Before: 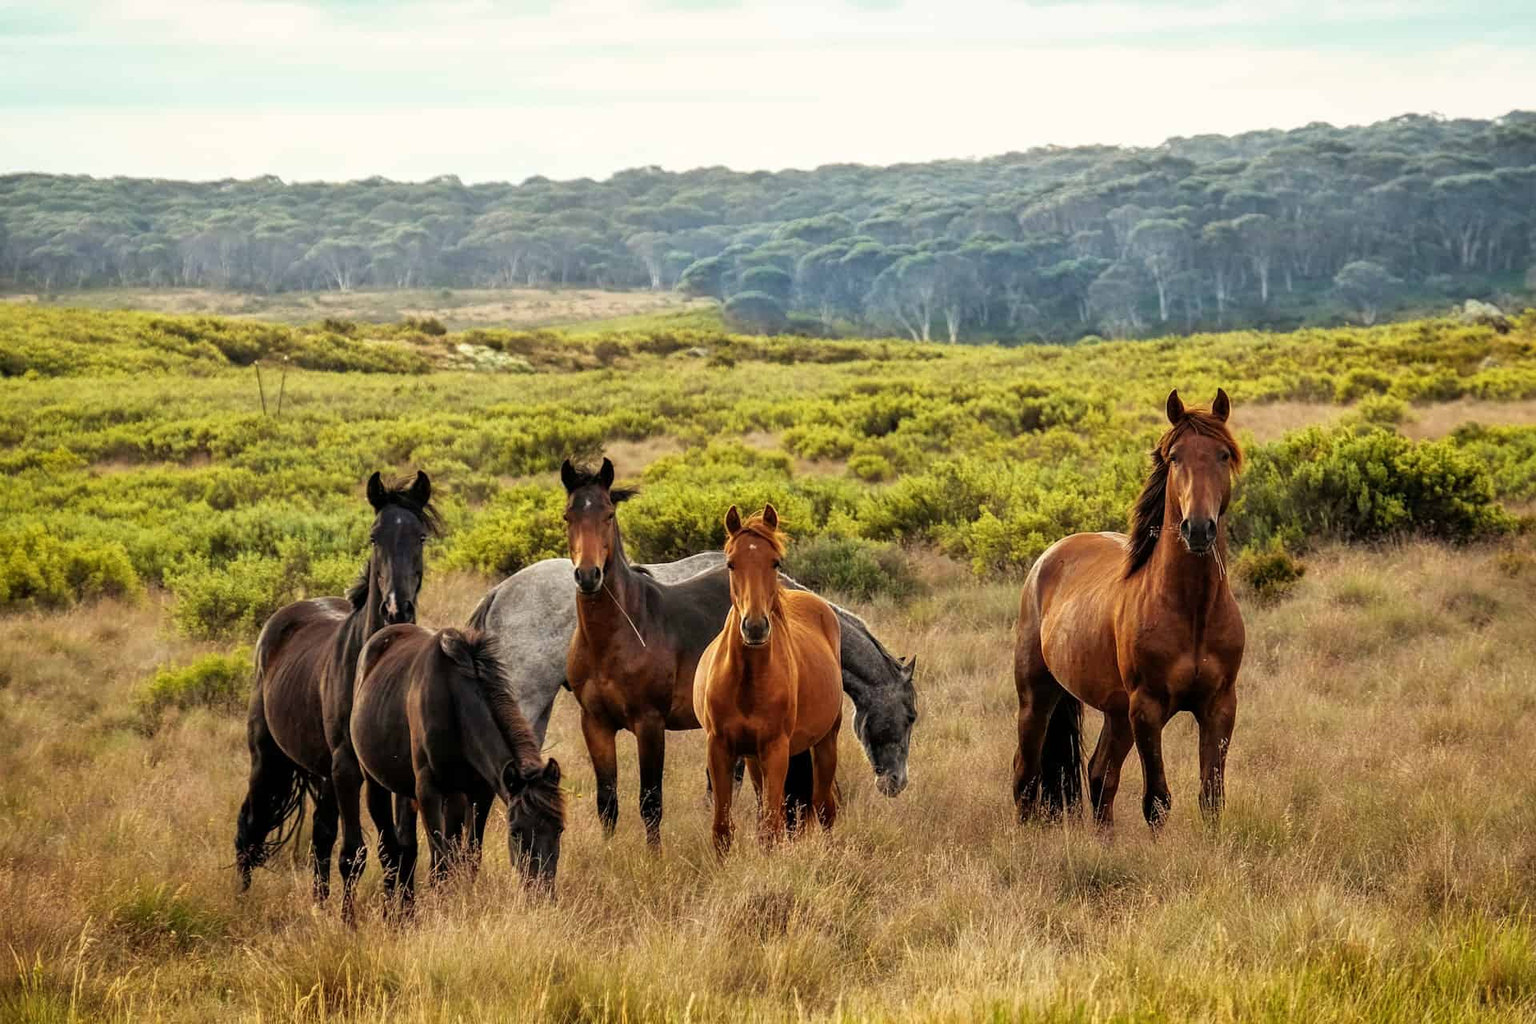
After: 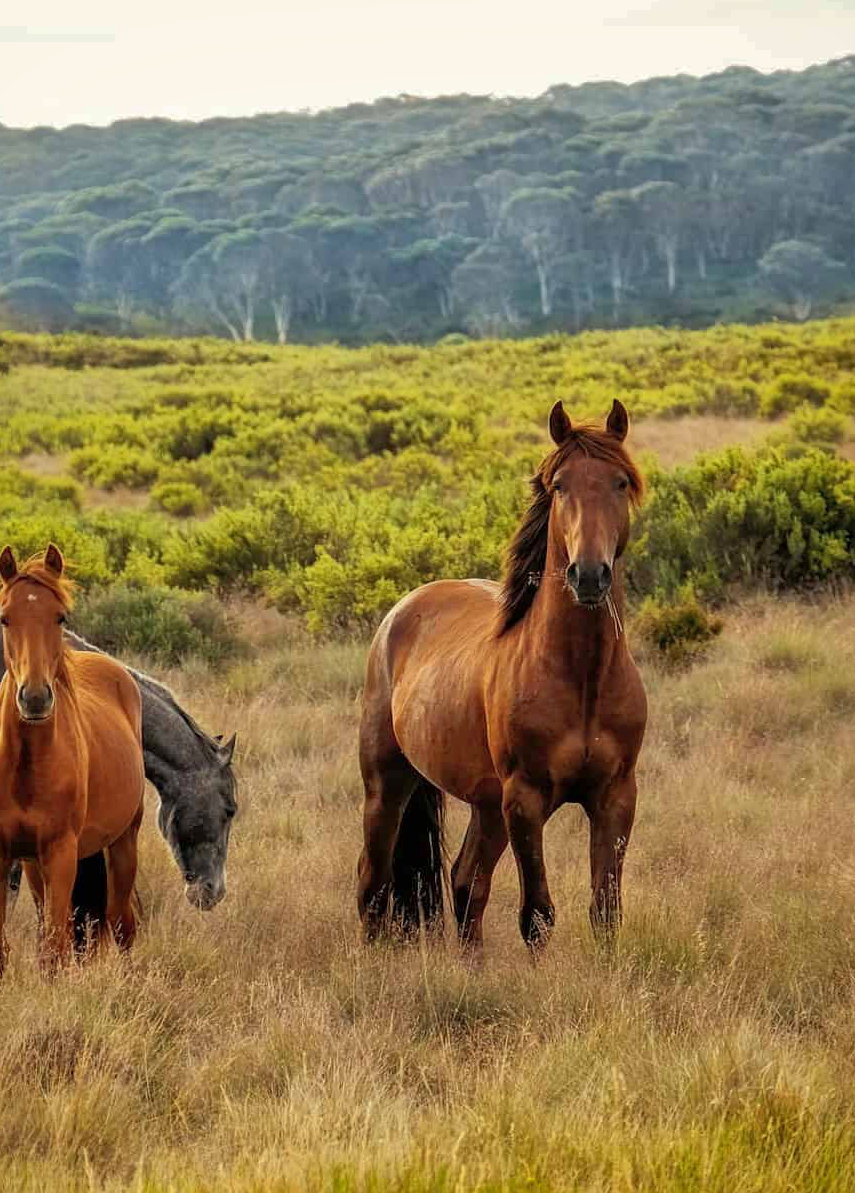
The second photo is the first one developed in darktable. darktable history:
crop: left 47.387%, top 6.742%, right 8.059%
shadows and highlights: highlights -59.91
